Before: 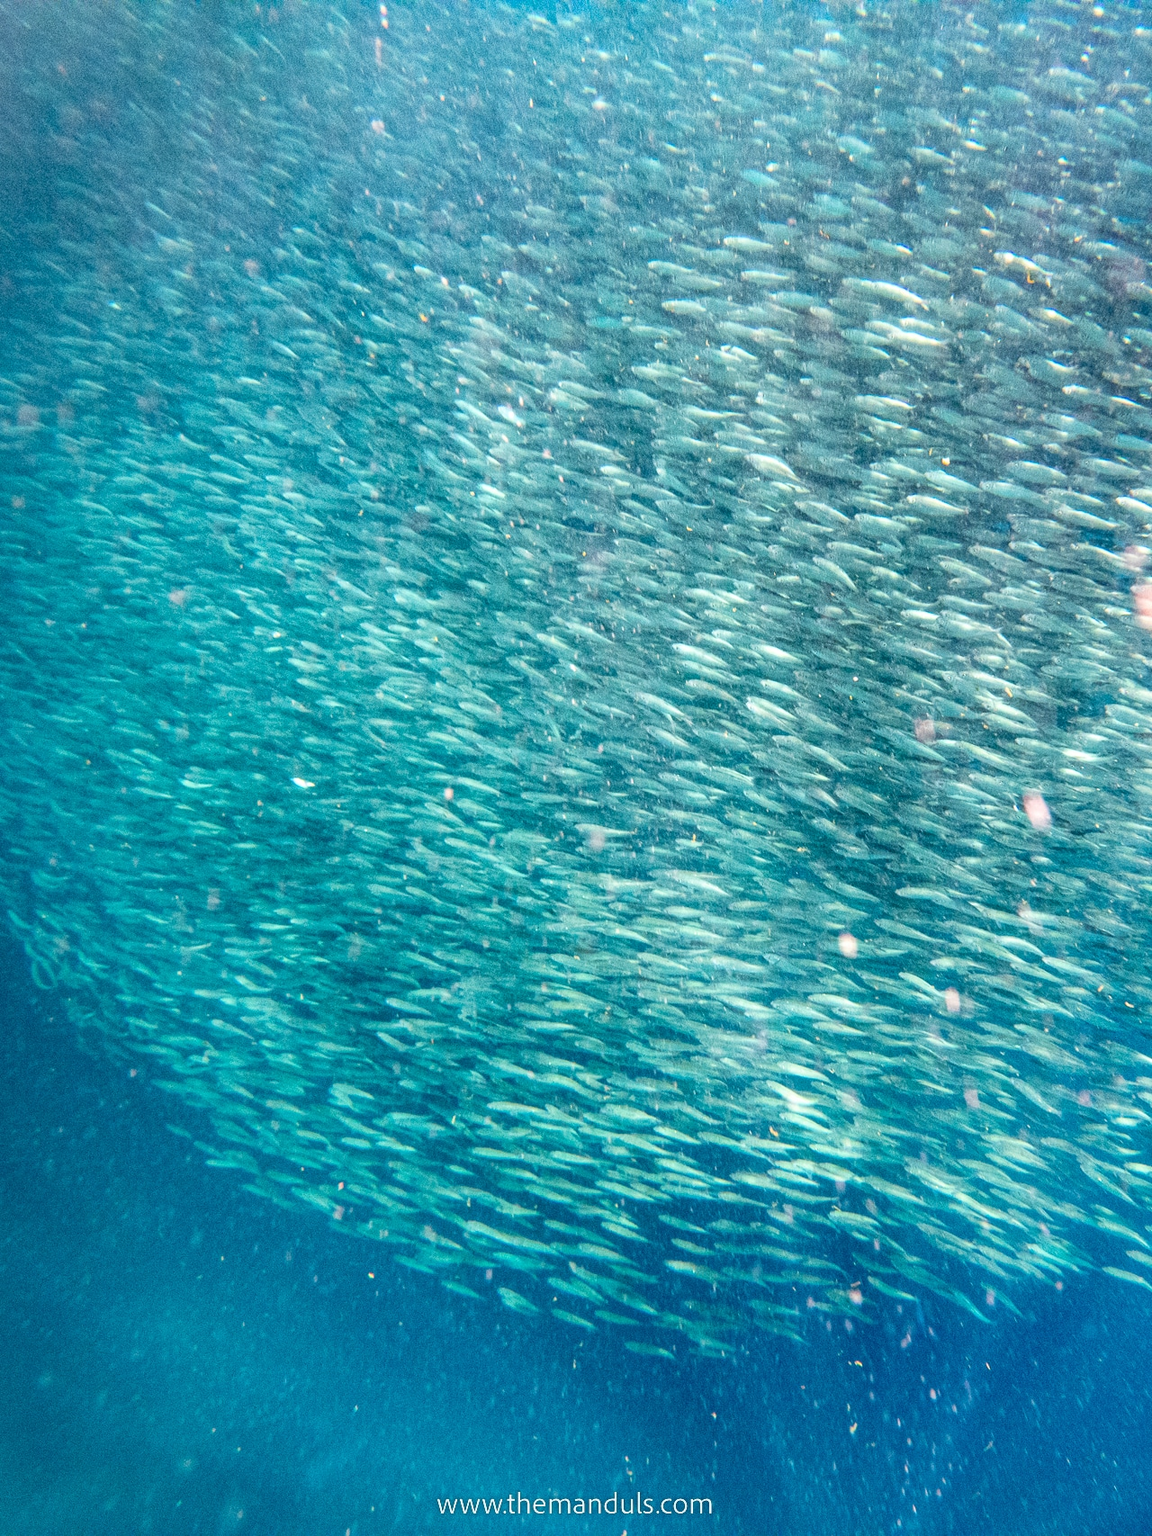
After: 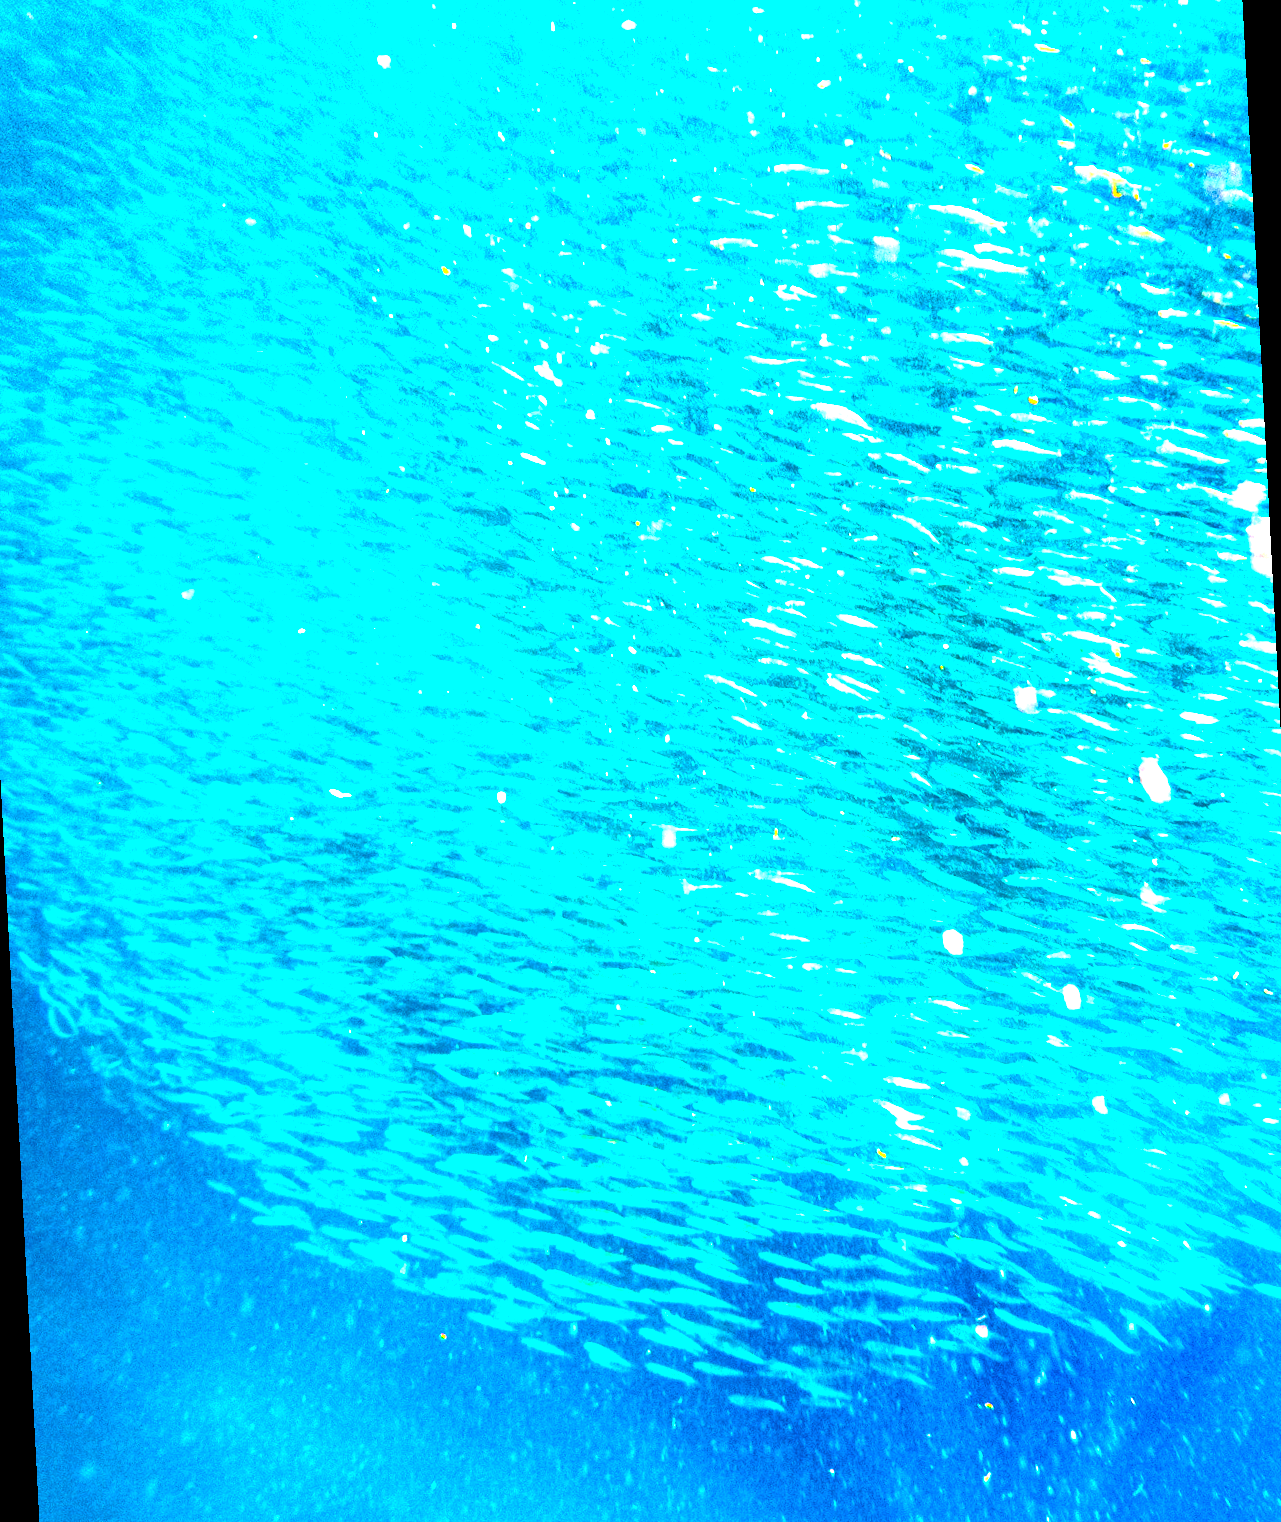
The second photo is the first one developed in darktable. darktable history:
color correction: highlights a* 3.22, highlights b* 1.93, saturation 1.19
rotate and perspective: rotation -3°, crop left 0.031, crop right 0.968, crop top 0.07, crop bottom 0.93
exposure: exposure 0.785 EV, compensate highlight preservation false
color balance rgb: linear chroma grading › global chroma 20%, perceptual saturation grading › global saturation 65%, perceptual saturation grading › highlights 50%, perceptual saturation grading › shadows 30%, perceptual brilliance grading › global brilliance 12%, perceptual brilliance grading › highlights 15%, global vibrance 20%
